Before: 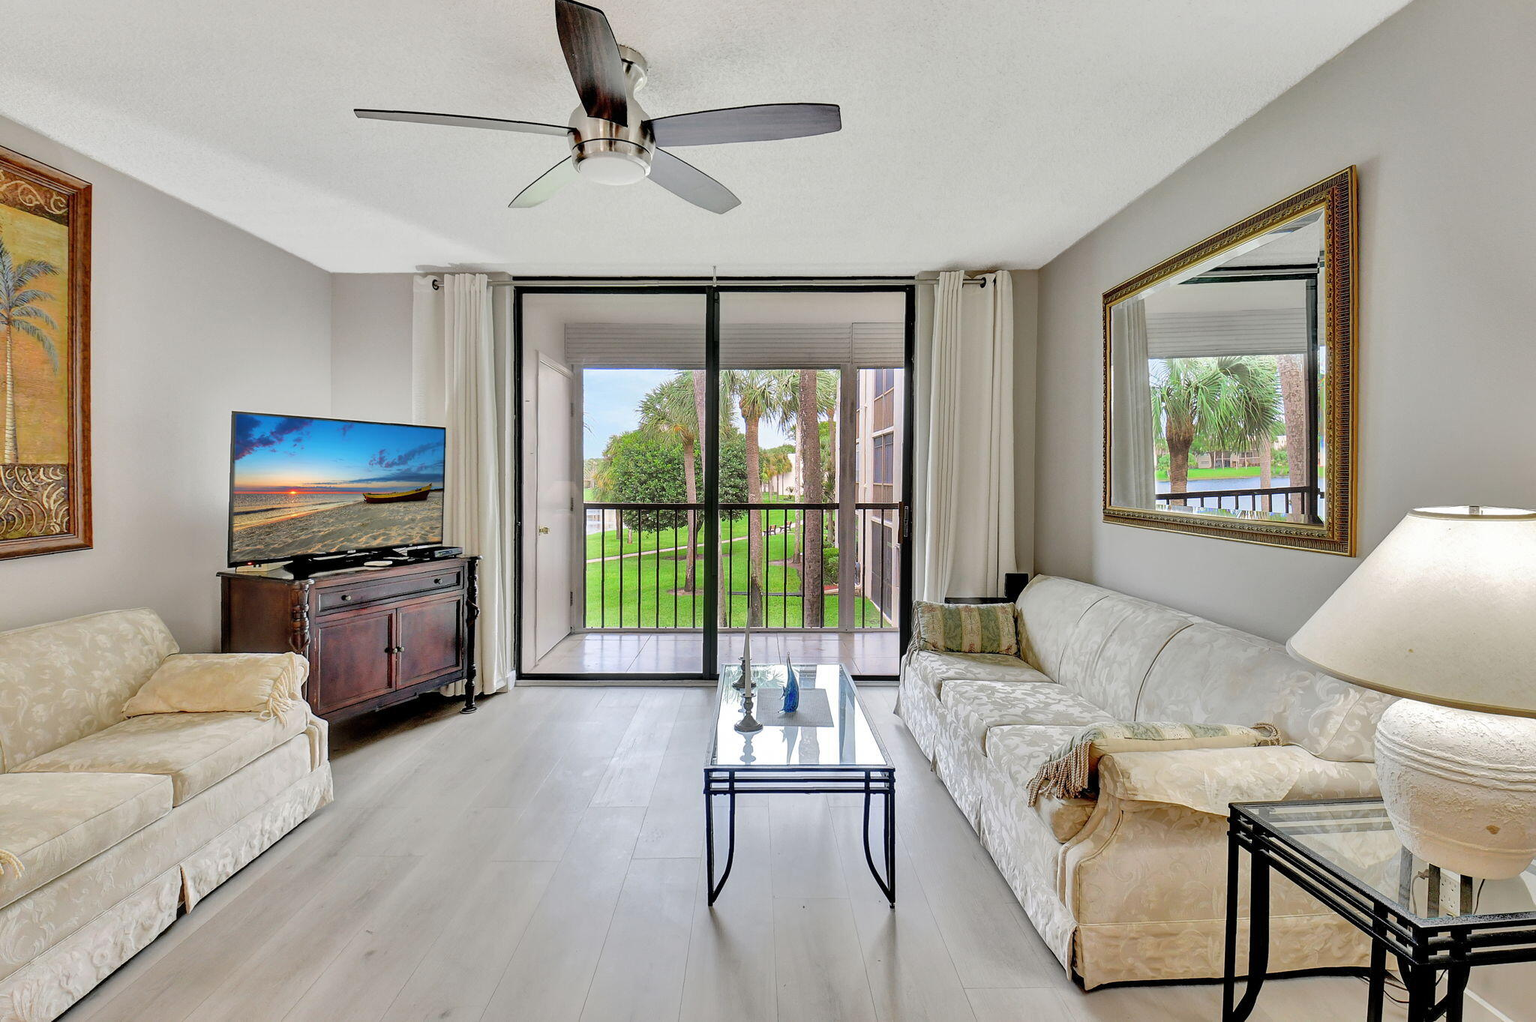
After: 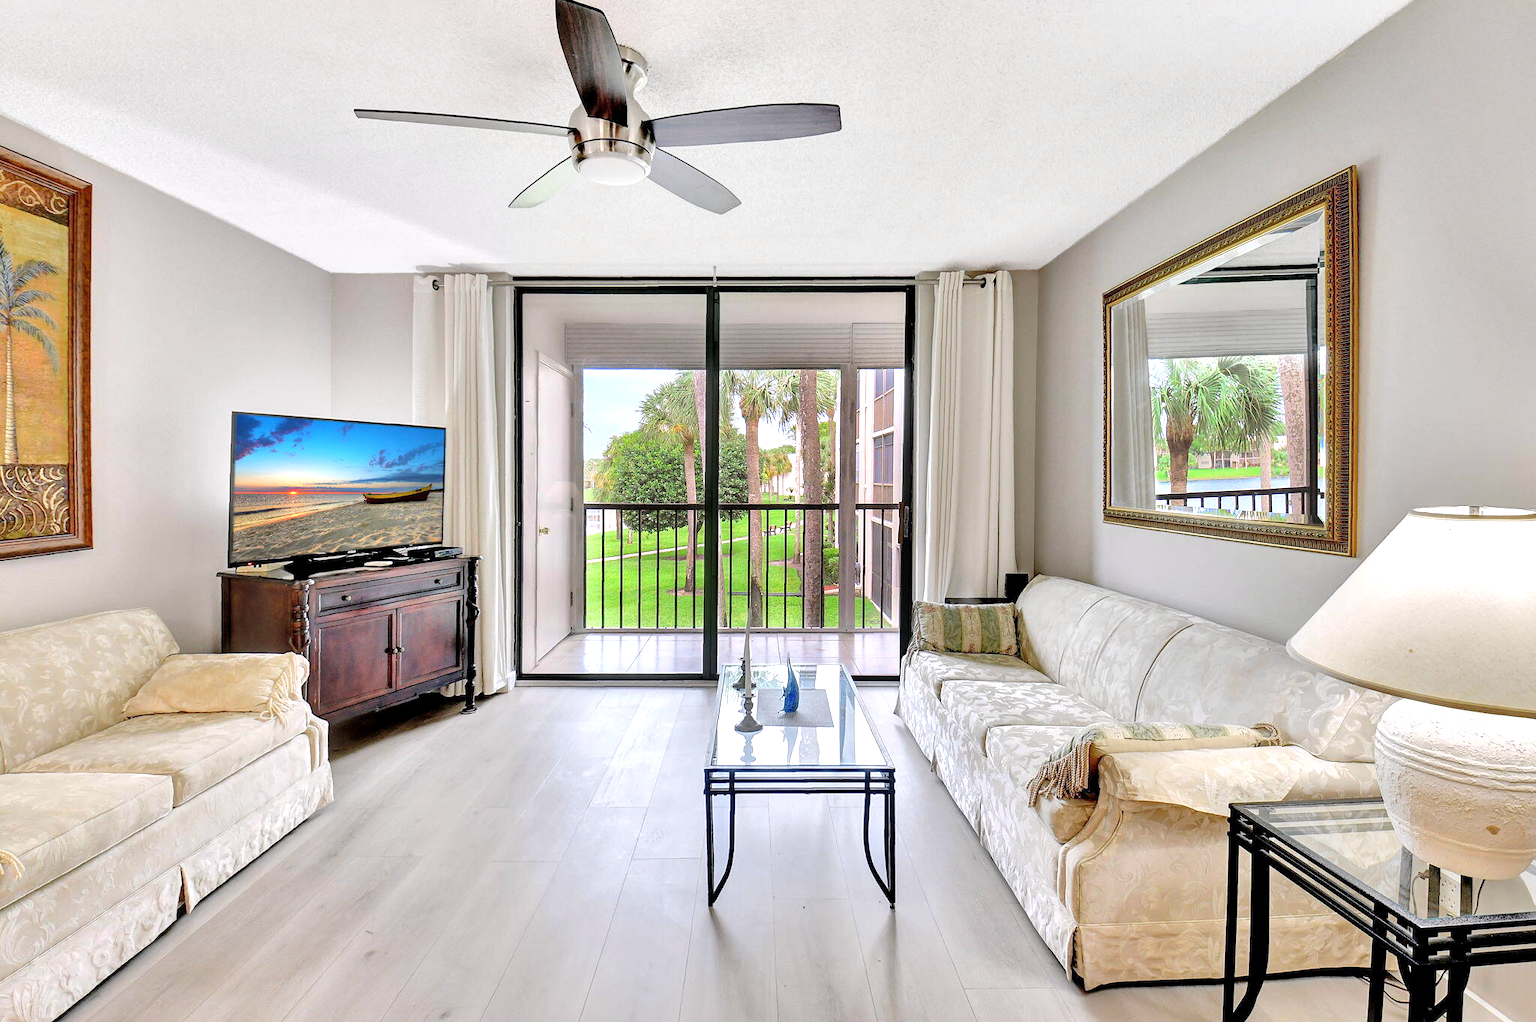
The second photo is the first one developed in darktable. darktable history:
white balance: red 1.009, blue 1.027
exposure: black level correction 0.001, exposure 0.5 EV, compensate exposure bias true, compensate highlight preservation false
